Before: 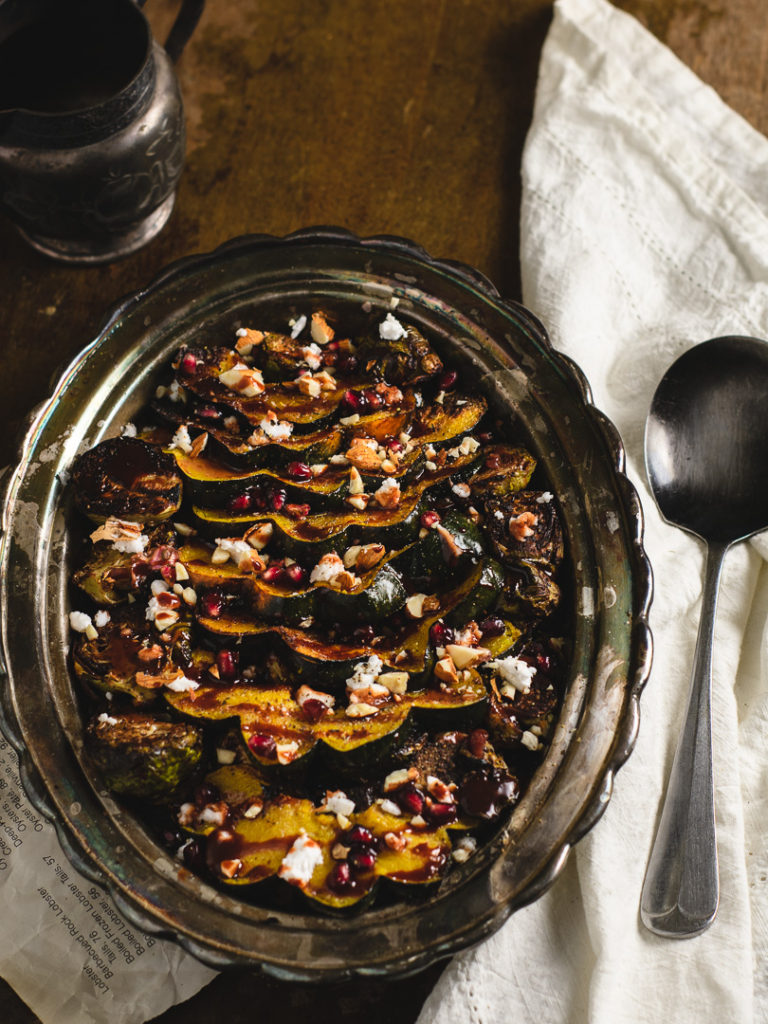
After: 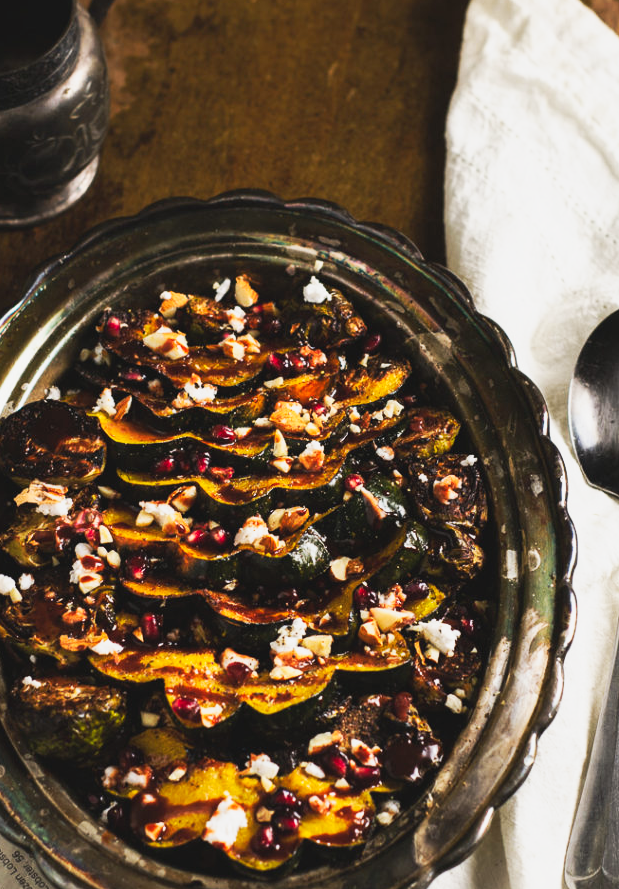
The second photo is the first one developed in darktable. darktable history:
tone curve: curves: ch0 [(0, 0.026) (0.172, 0.194) (0.398, 0.437) (0.469, 0.544) (0.612, 0.741) (0.845, 0.926) (1, 0.968)]; ch1 [(0, 0) (0.437, 0.453) (0.472, 0.467) (0.502, 0.502) (0.531, 0.537) (0.574, 0.583) (0.617, 0.64) (0.699, 0.749) (0.859, 0.919) (1, 1)]; ch2 [(0, 0) (0.33, 0.301) (0.421, 0.443) (0.476, 0.502) (0.511, 0.504) (0.553, 0.55) (0.595, 0.586) (0.664, 0.664) (1, 1)], preserve colors none
crop: left 10.024%, top 3.658%, right 9.275%, bottom 9.446%
